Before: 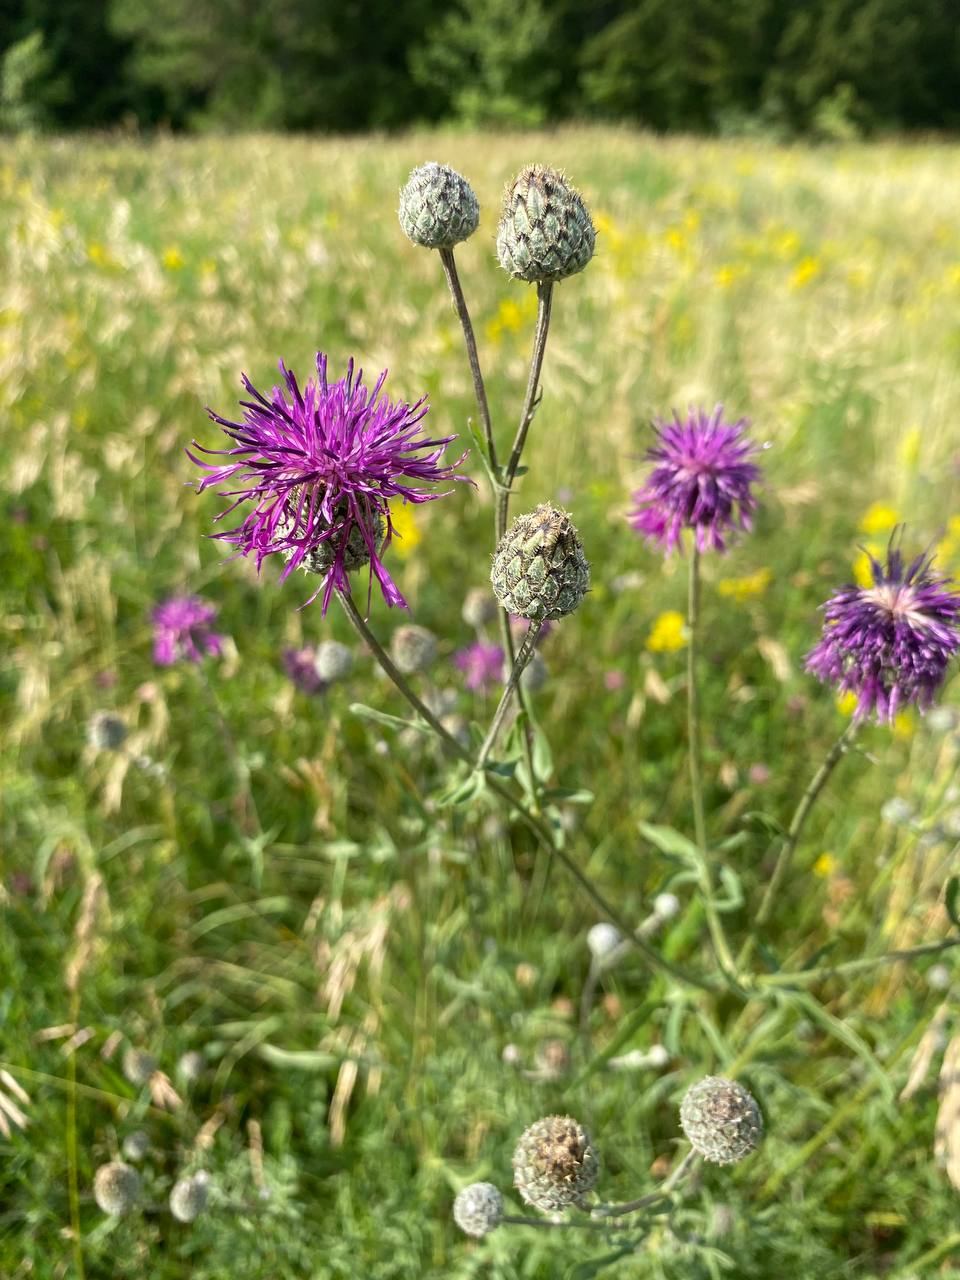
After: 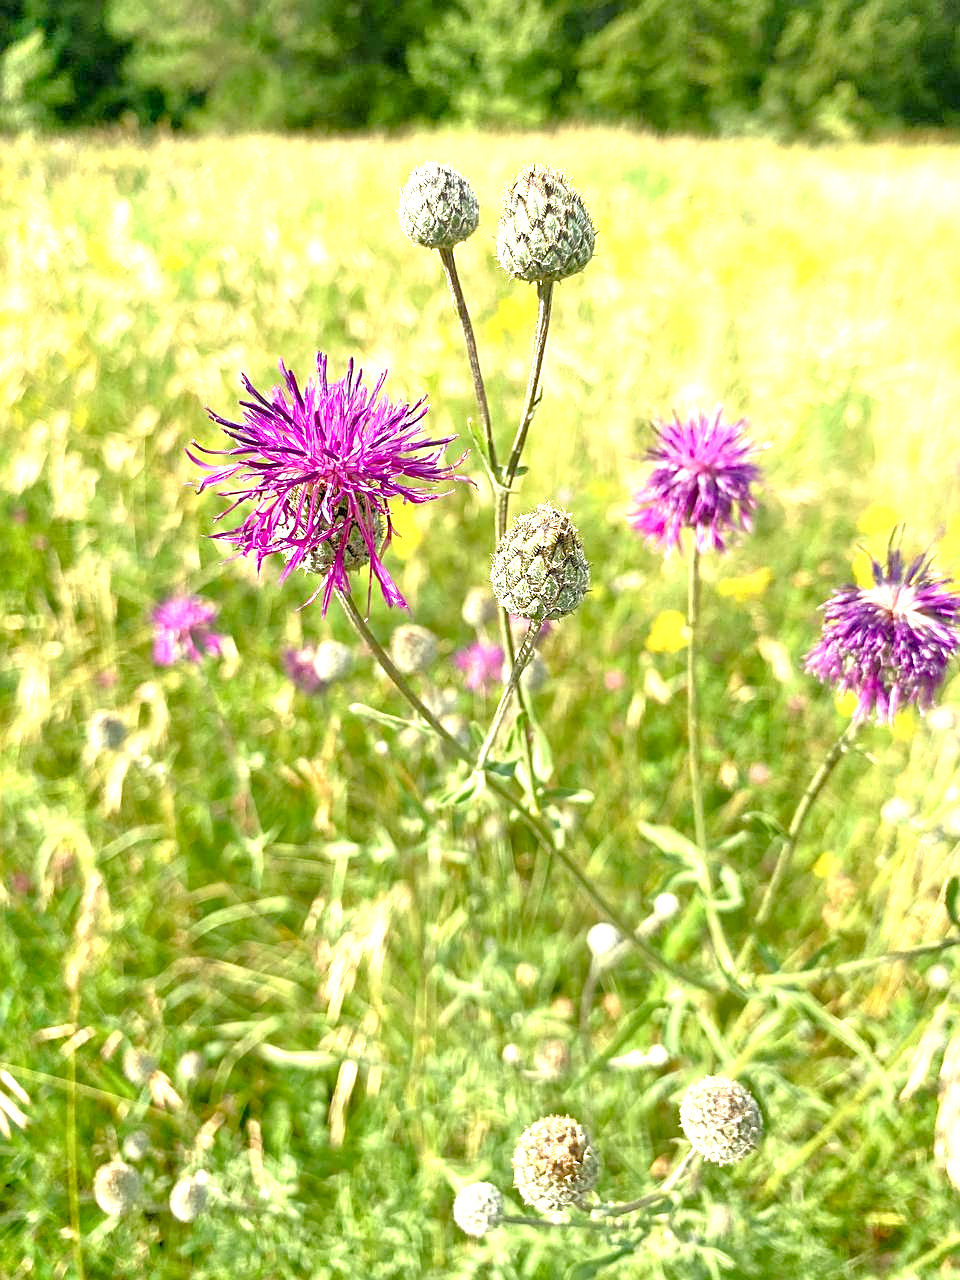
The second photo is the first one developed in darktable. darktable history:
exposure: black level correction 0, exposure 1.2 EV, compensate exposure bias true, compensate highlight preservation false
sharpen: on, module defaults
tone equalizer: -7 EV 0.15 EV, -6 EV 0.6 EV, -5 EV 1.15 EV, -4 EV 1.33 EV, -3 EV 1.15 EV, -2 EV 0.6 EV, -1 EV 0.15 EV, mask exposure compensation -0.5 EV
white balance: red 1.029, blue 0.92
color balance rgb: perceptual saturation grading › global saturation 20%, perceptual saturation grading › highlights -25%, perceptual saturation grading › shadows 25%
